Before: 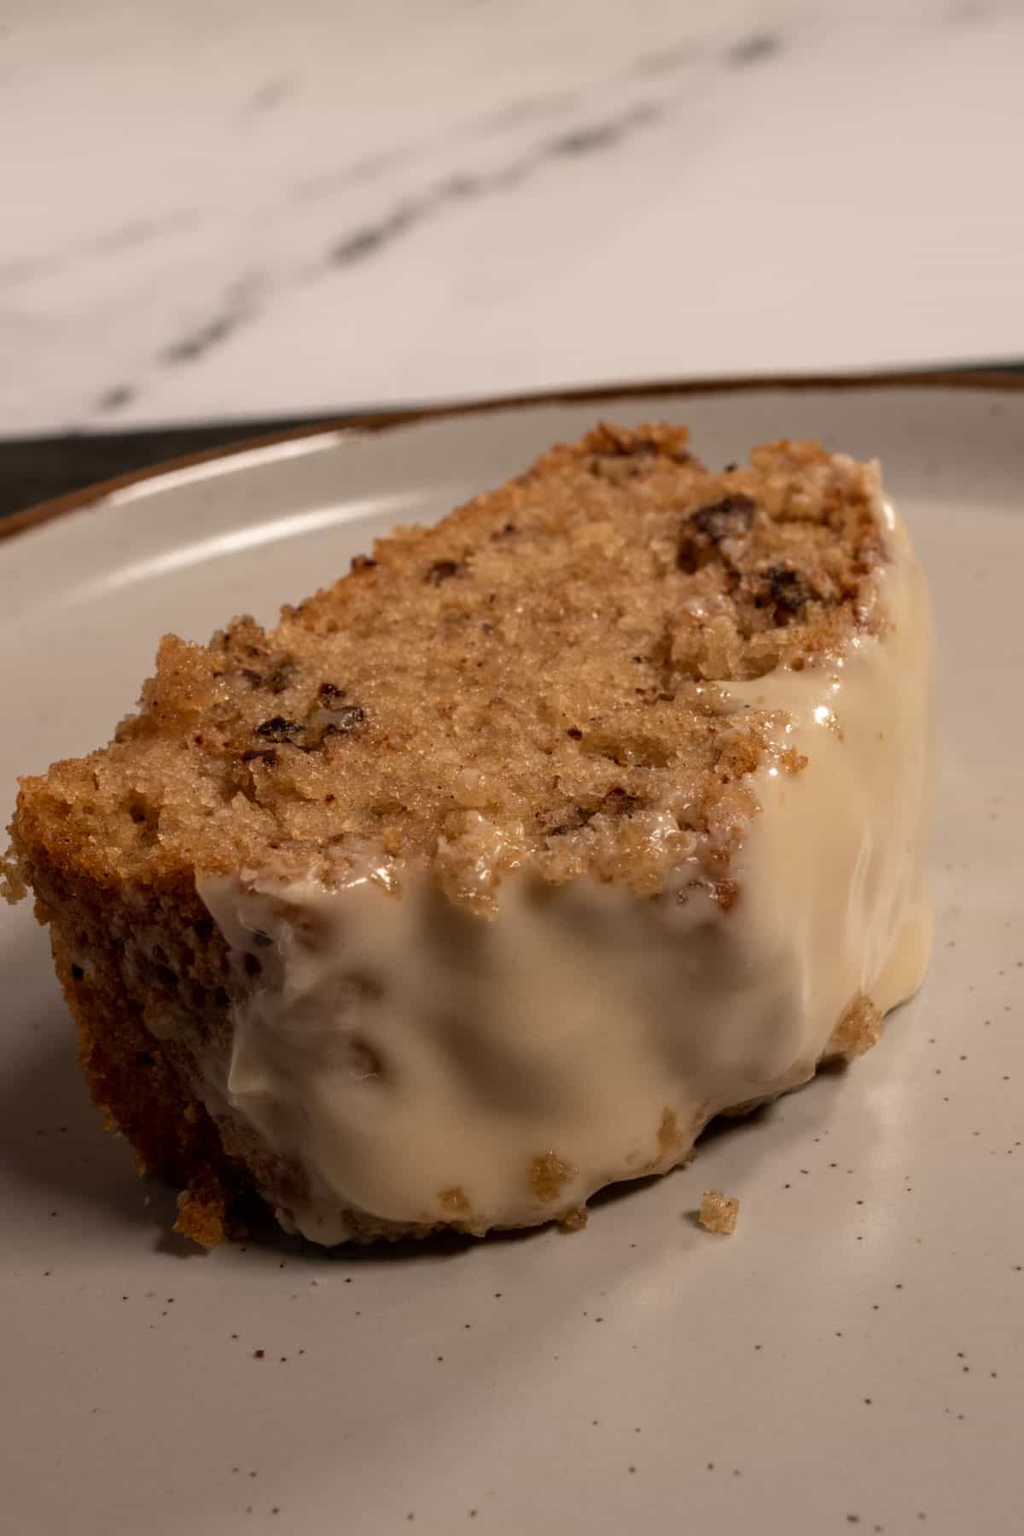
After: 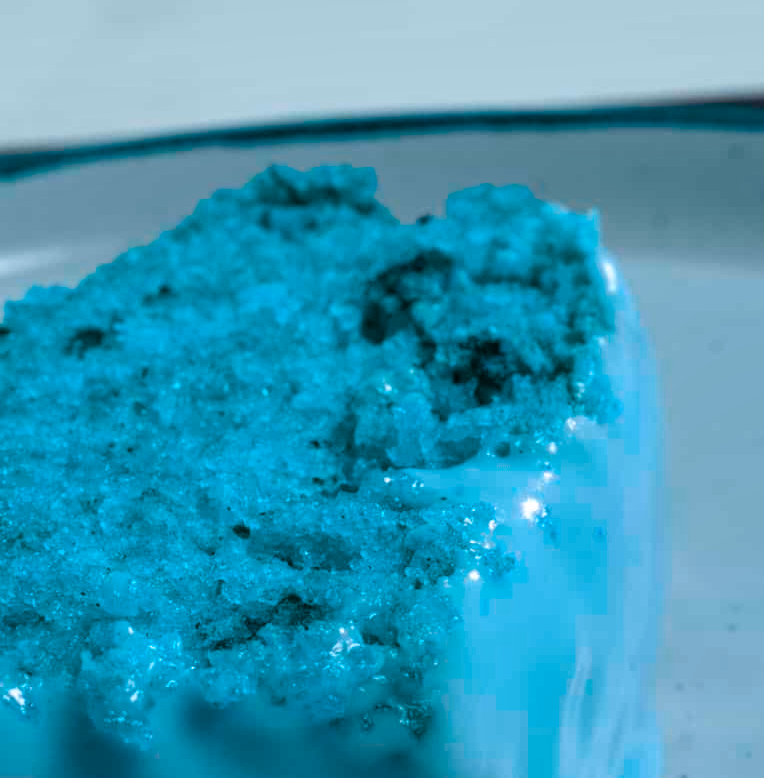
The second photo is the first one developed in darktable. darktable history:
shadows and highlights: shadows 35, highlights -35, soften with gaussian
color balance rgb: hue shift 180°, global vibrance 50%, contrast 0.32%
crop: left 36.005%, top 18.293%, right 0.31%, bottom 38.444%
